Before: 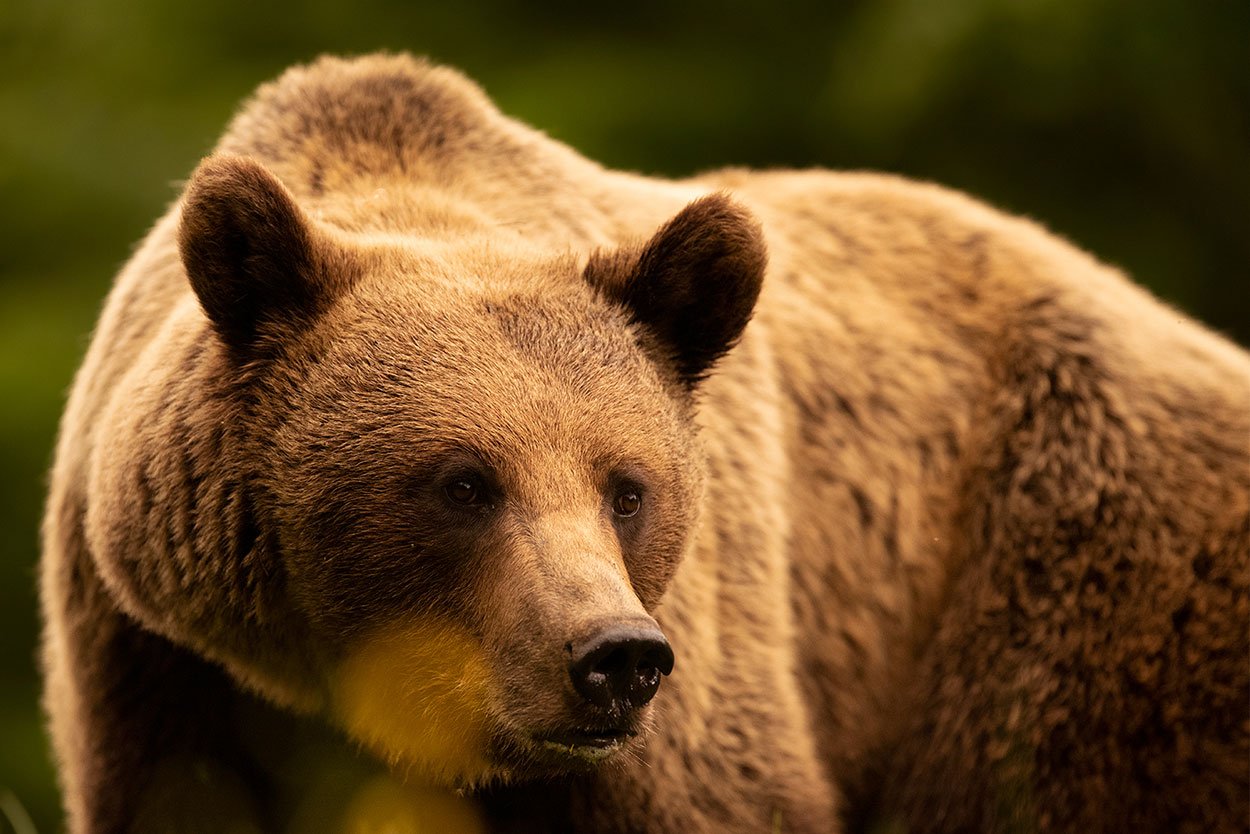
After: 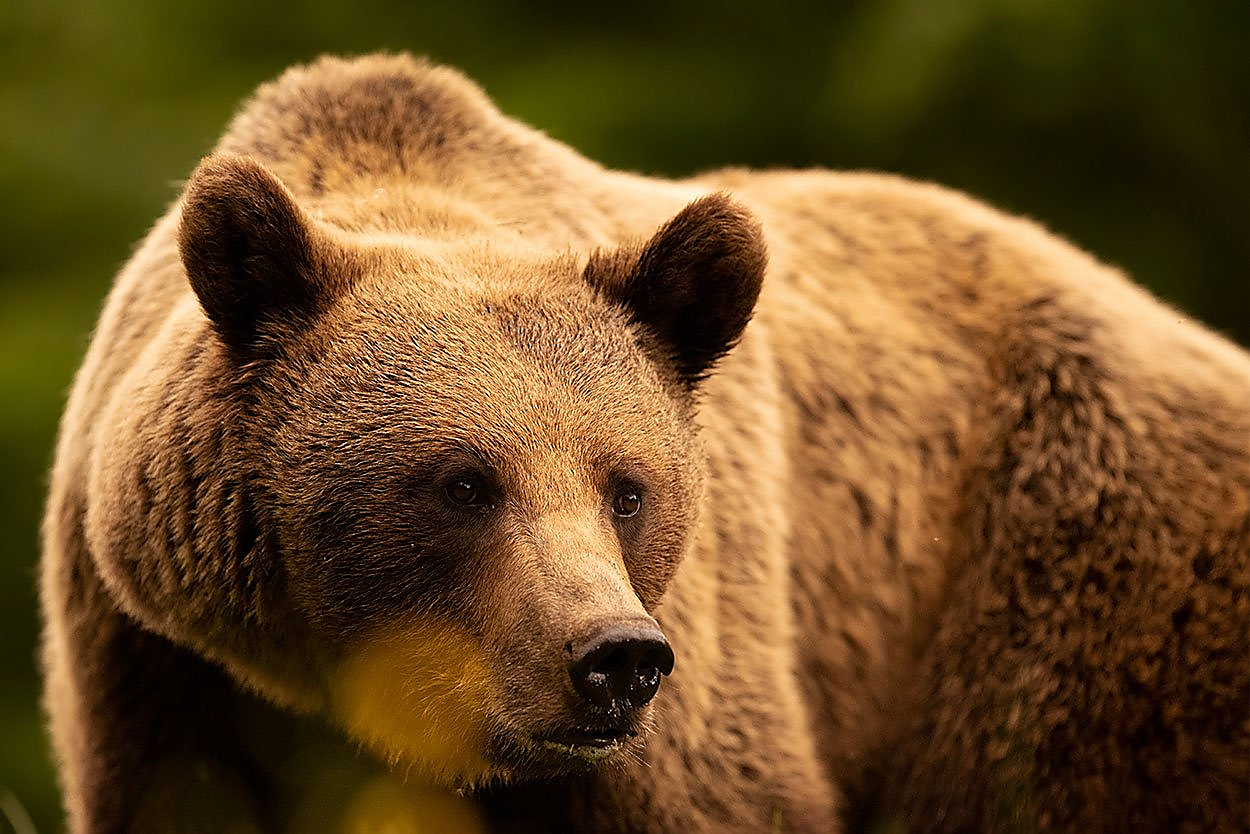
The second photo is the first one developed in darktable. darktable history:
sharpen: radius 1.4, amount 1.25, threshold 0.7
color balance: on, module defaults
